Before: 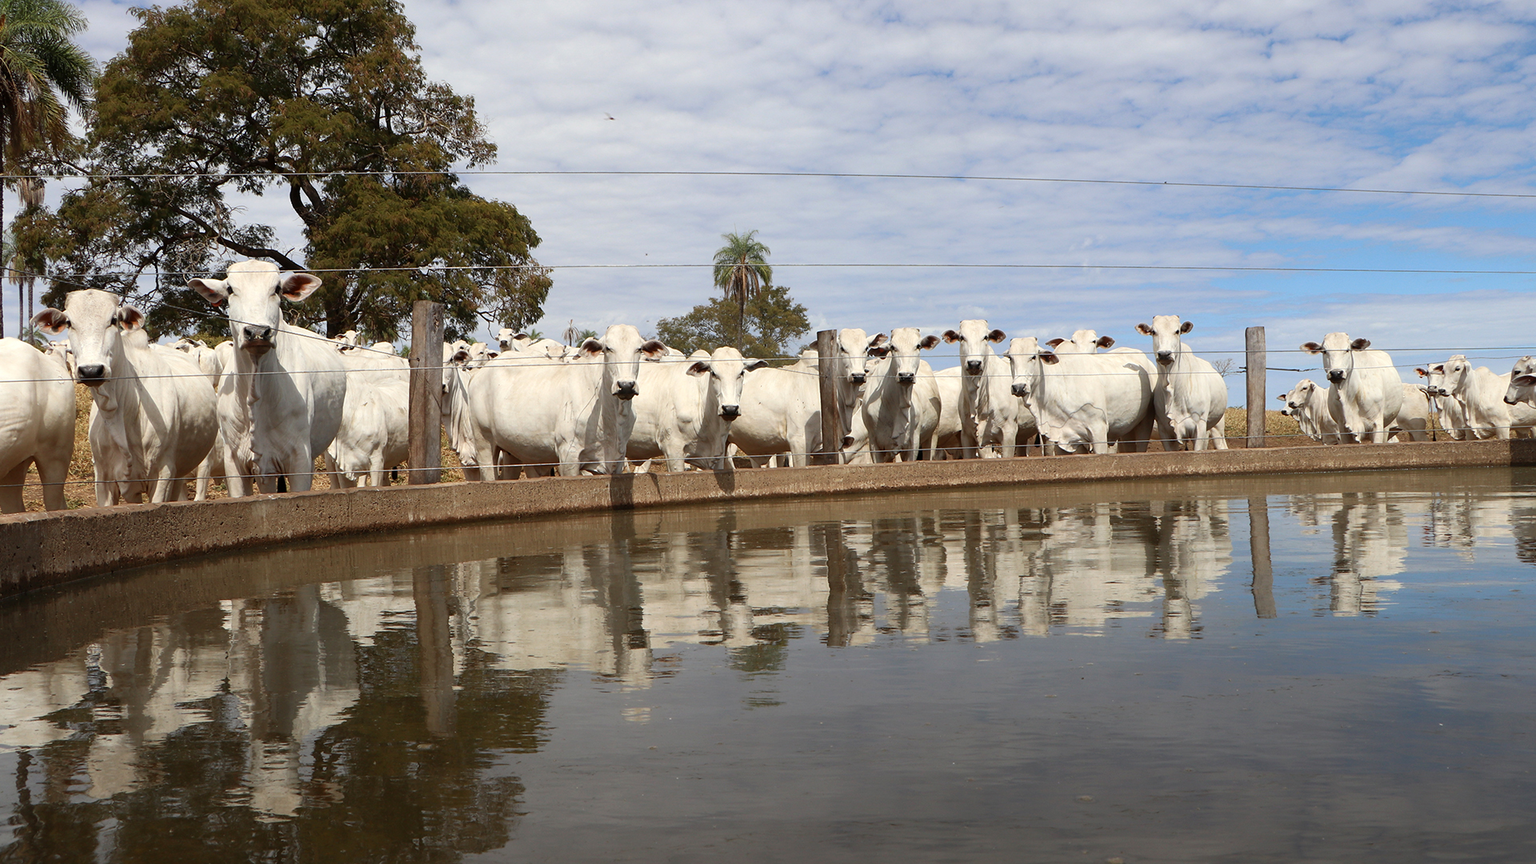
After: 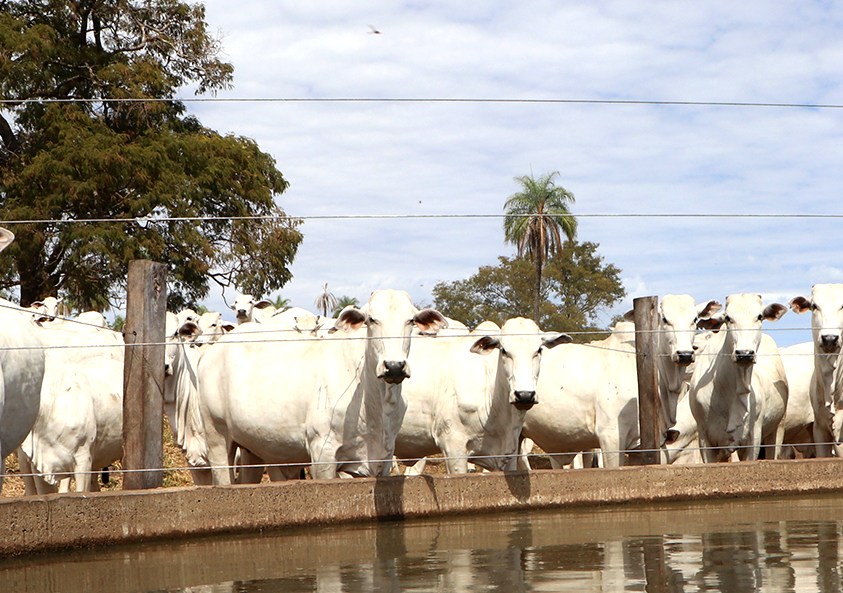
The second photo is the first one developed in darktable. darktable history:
tone equalizer: -8 EV -0.441 EV, -7 EV -0.39 EV, -6 EV -0.366 EV, -5 EV -0.207 EV, -3 EV 0.239 EV, -2 EV 0.325 EV, -1 EV 0.375 EV, +0 EV 0.437 EV
crop: left 20.258%, top 10.79%, right 35.784%, bottom 34.239%
contrast brightness saturation: contrast 0.044, saturation 0.066
